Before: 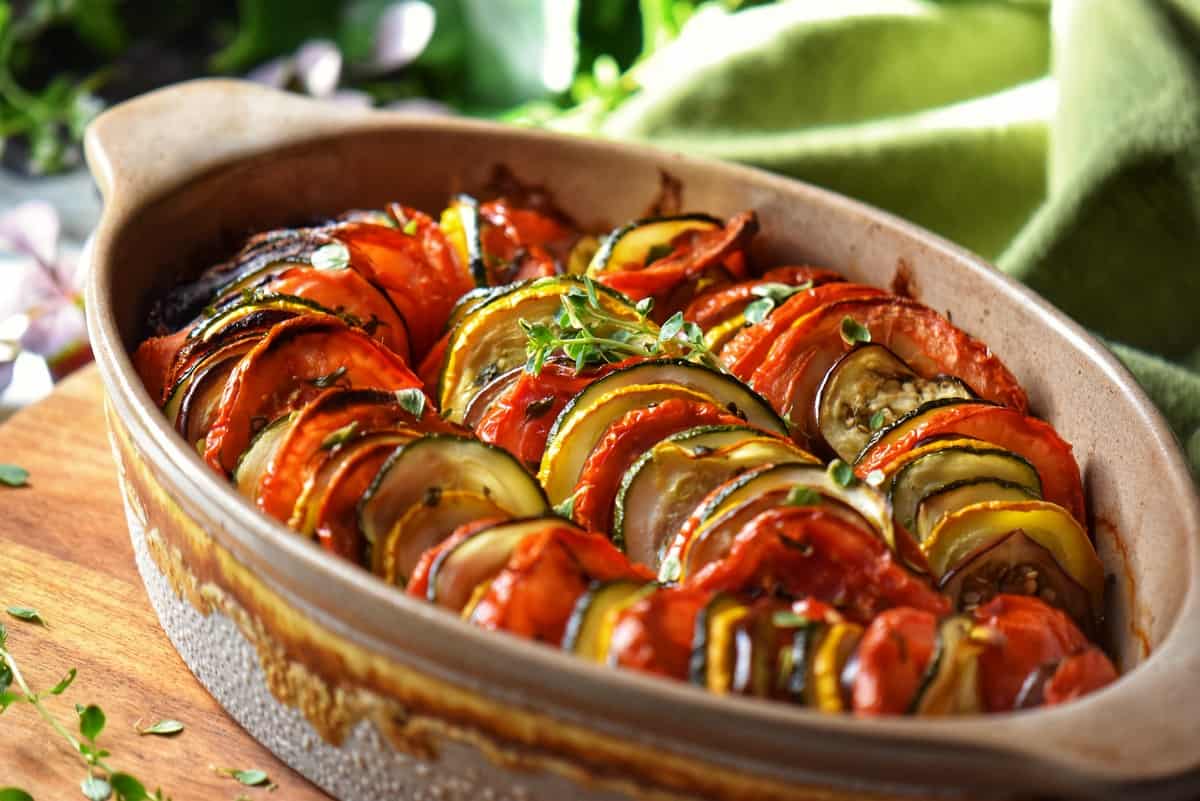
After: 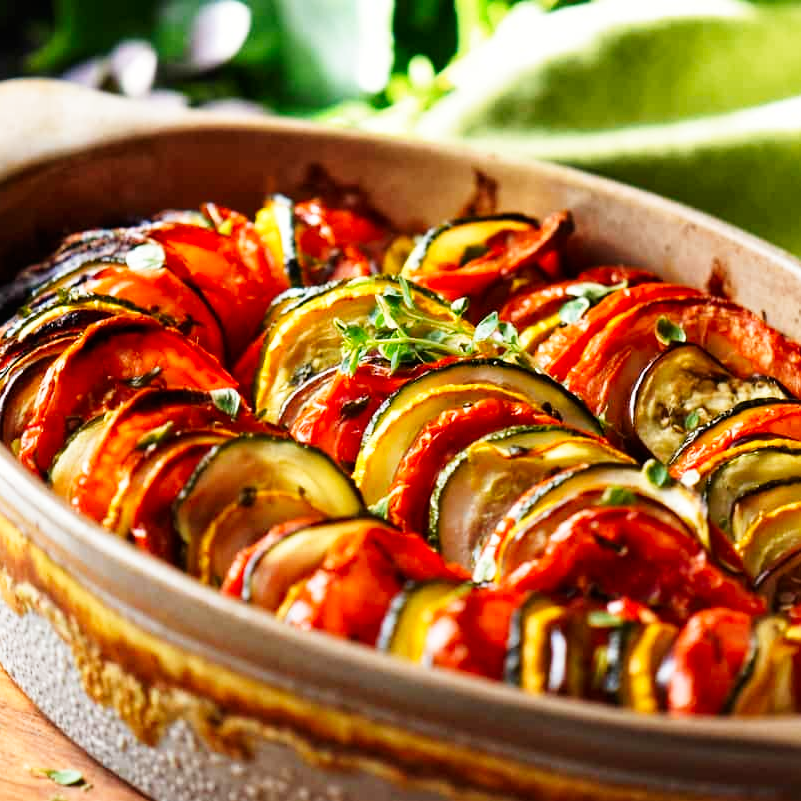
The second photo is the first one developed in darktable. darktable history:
crop: left 15.421%, right 17.779%
tone curve: curves: ch0 [(0, 0) (0.051, 0.021) (0.11, 0.069) (0.249, 0.235) (0.452, 0.526) (0.596, 0.713) (0.703, 0.83) (0.851, 0.938) (1, 1)]; ch1 [(0, 0) (0.1, 0.038) (0.318, 0.221) (0.413, 0.325) (0.443, 0.412) (0.483, 0.474) (0.503, 0.501) (0.516, 0.517) (0.548, 0.568) (0.569, 0.599) (0.594, 0.634) (0.666, 0.701) (1, 1)]; ch2 [(0, 0) (0.453, 0.435) (0.479, 0.476) (0.504, 0.5) (0.529, 0.537) (0.556, 0.583) (0.584, 0.618) (0.824, 0.815) (1, 1)], preserve colors none
